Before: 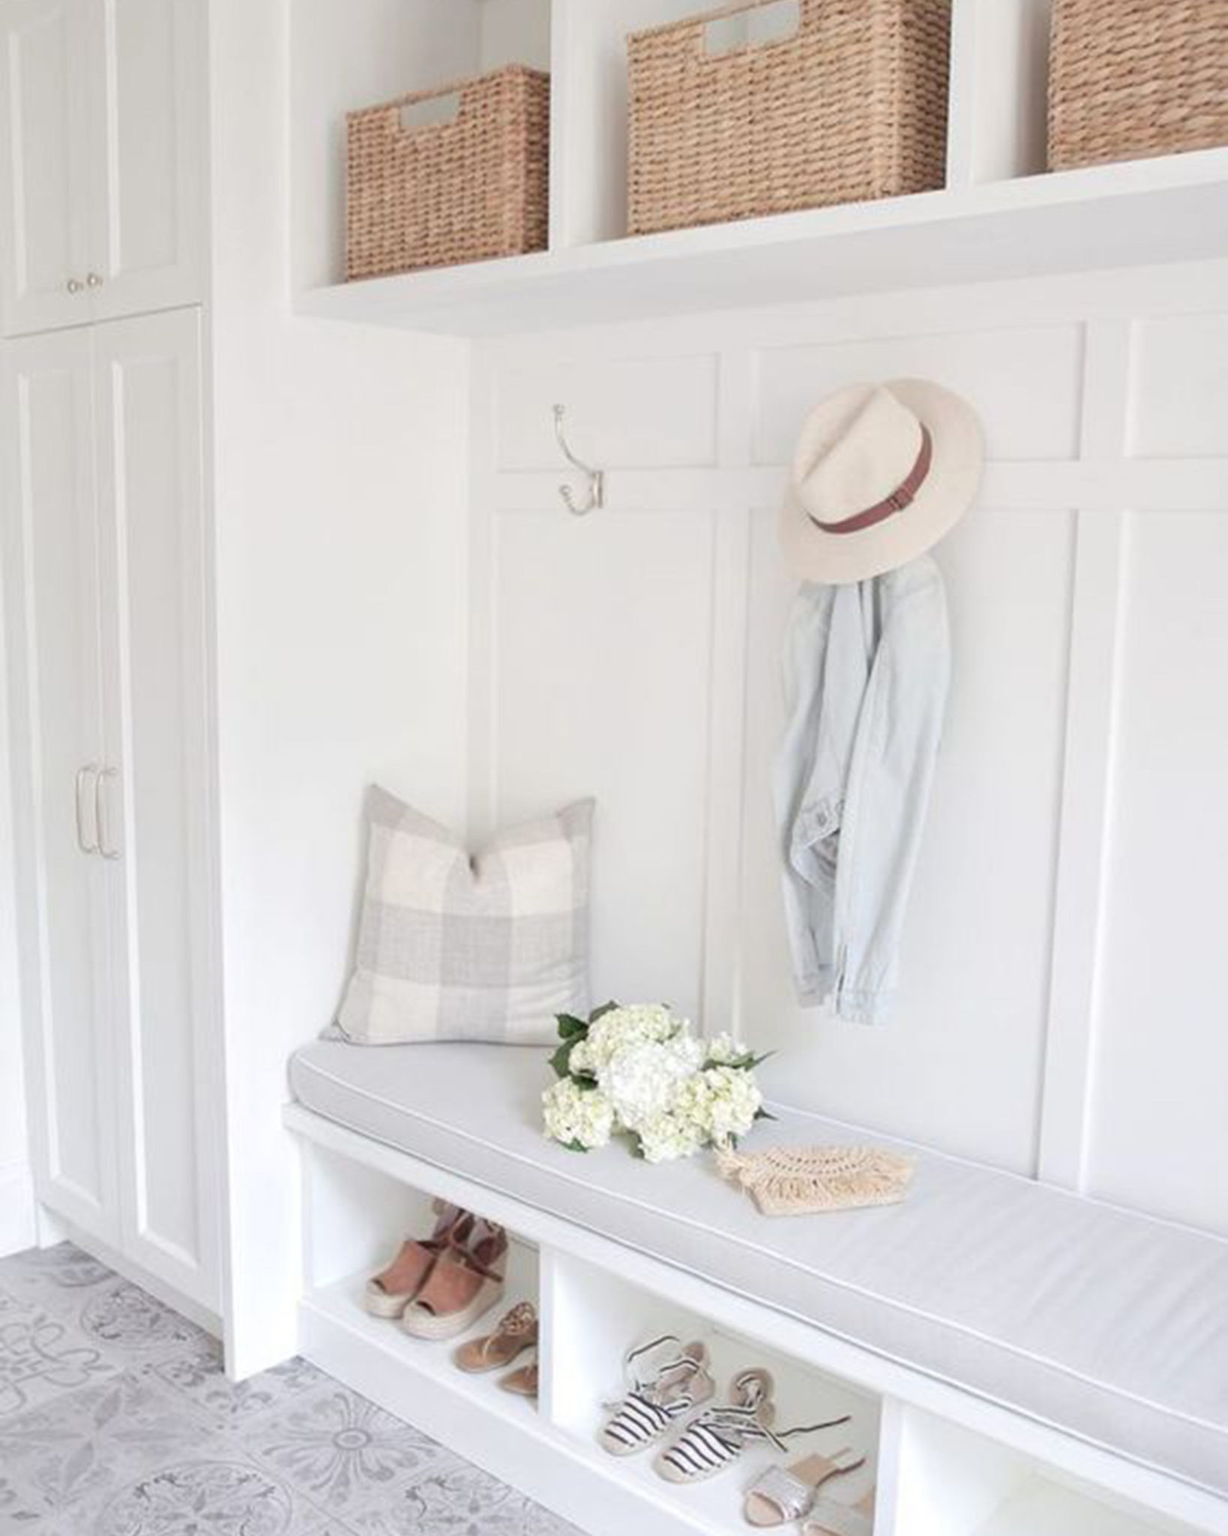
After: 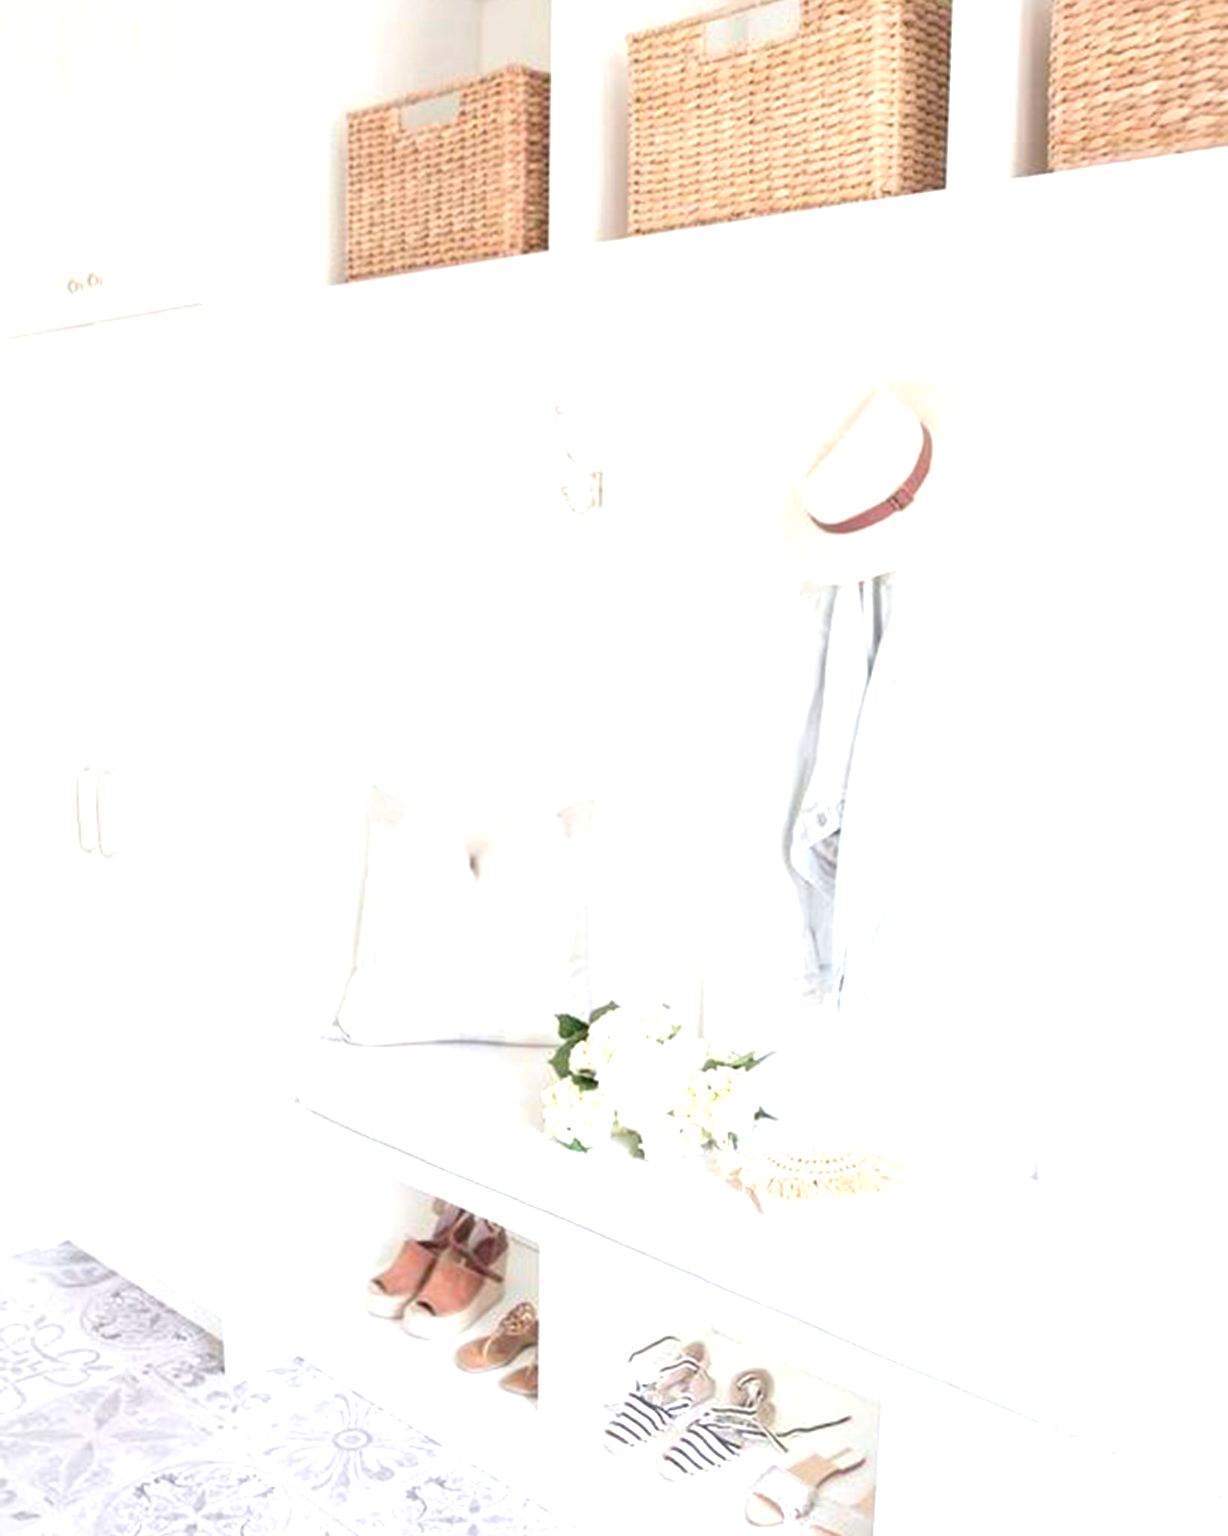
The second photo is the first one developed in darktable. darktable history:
color balance rgb: perceptual saturation grading › global saturation 19.082%
exposure: black level correction 0, exposure 0.908 EV, compensate exposure bias true, compensate highlight preservation false
